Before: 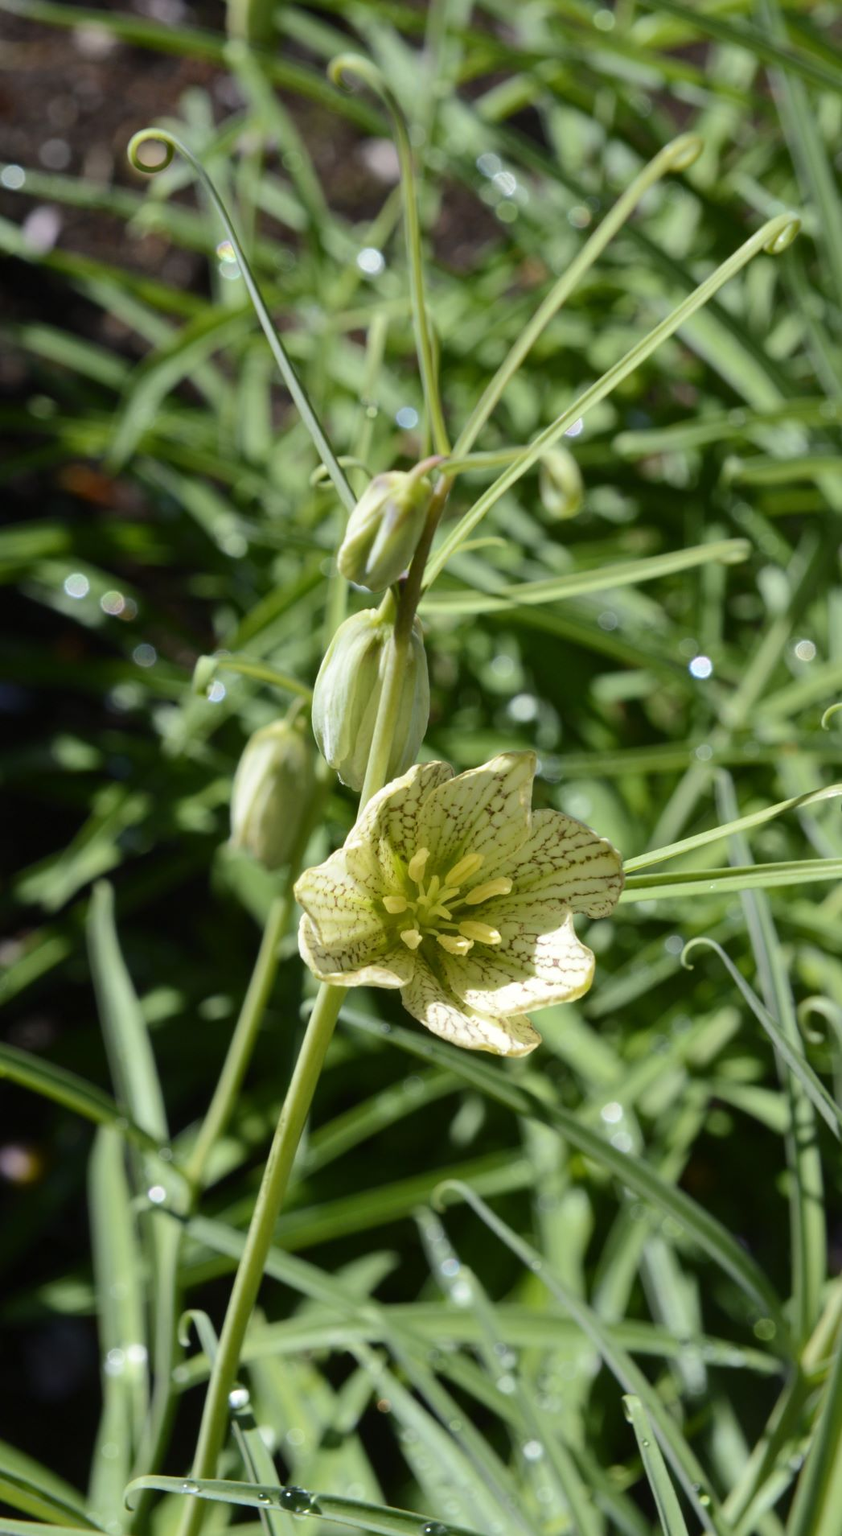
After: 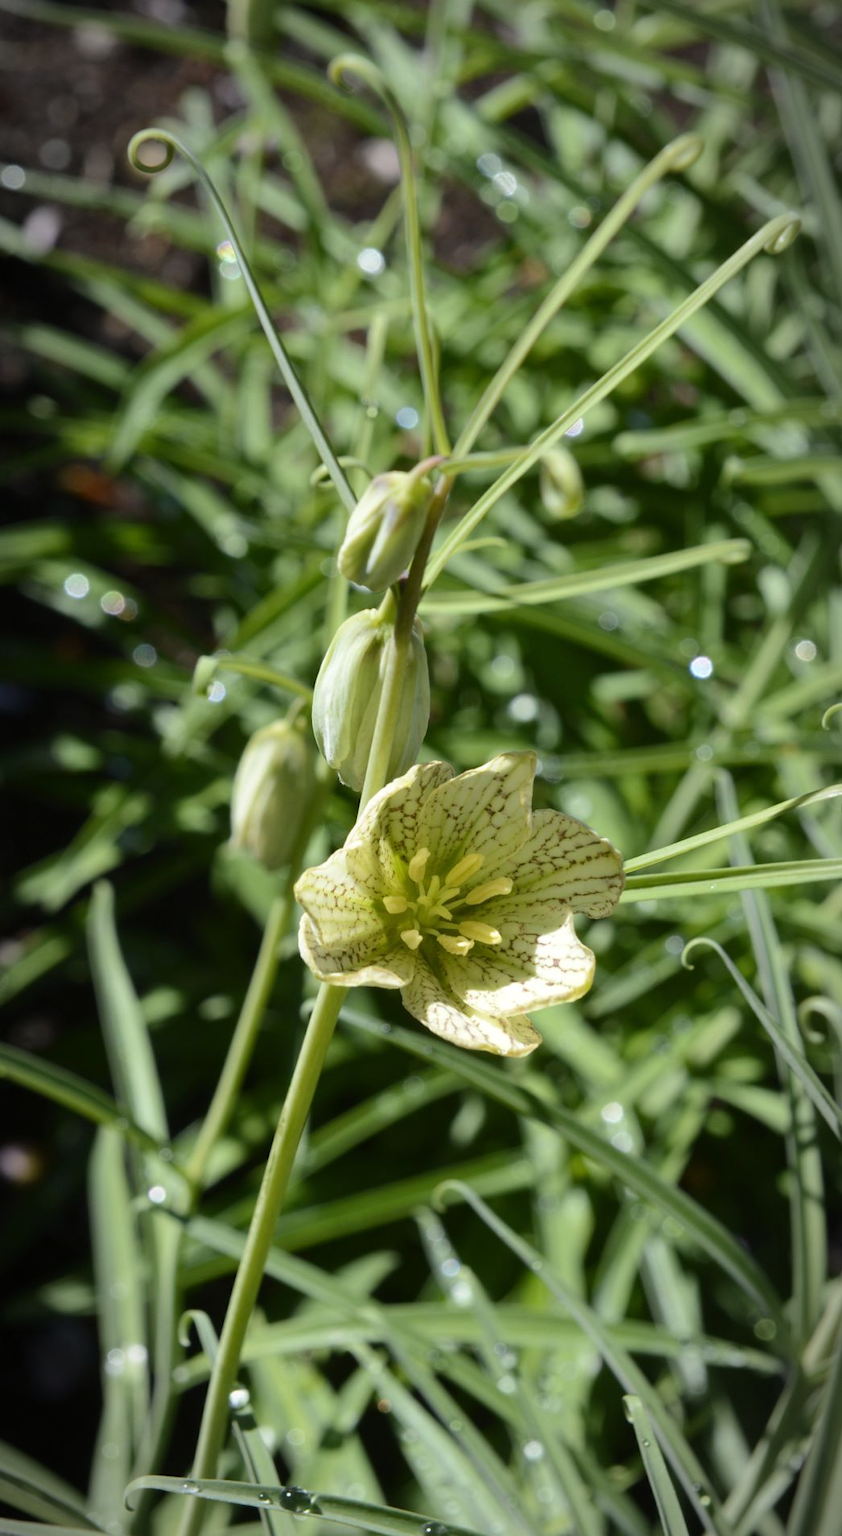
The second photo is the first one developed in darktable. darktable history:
tone equalizer: on, module defaults
vignetting: fall-off start 87%, automatic ratio true
